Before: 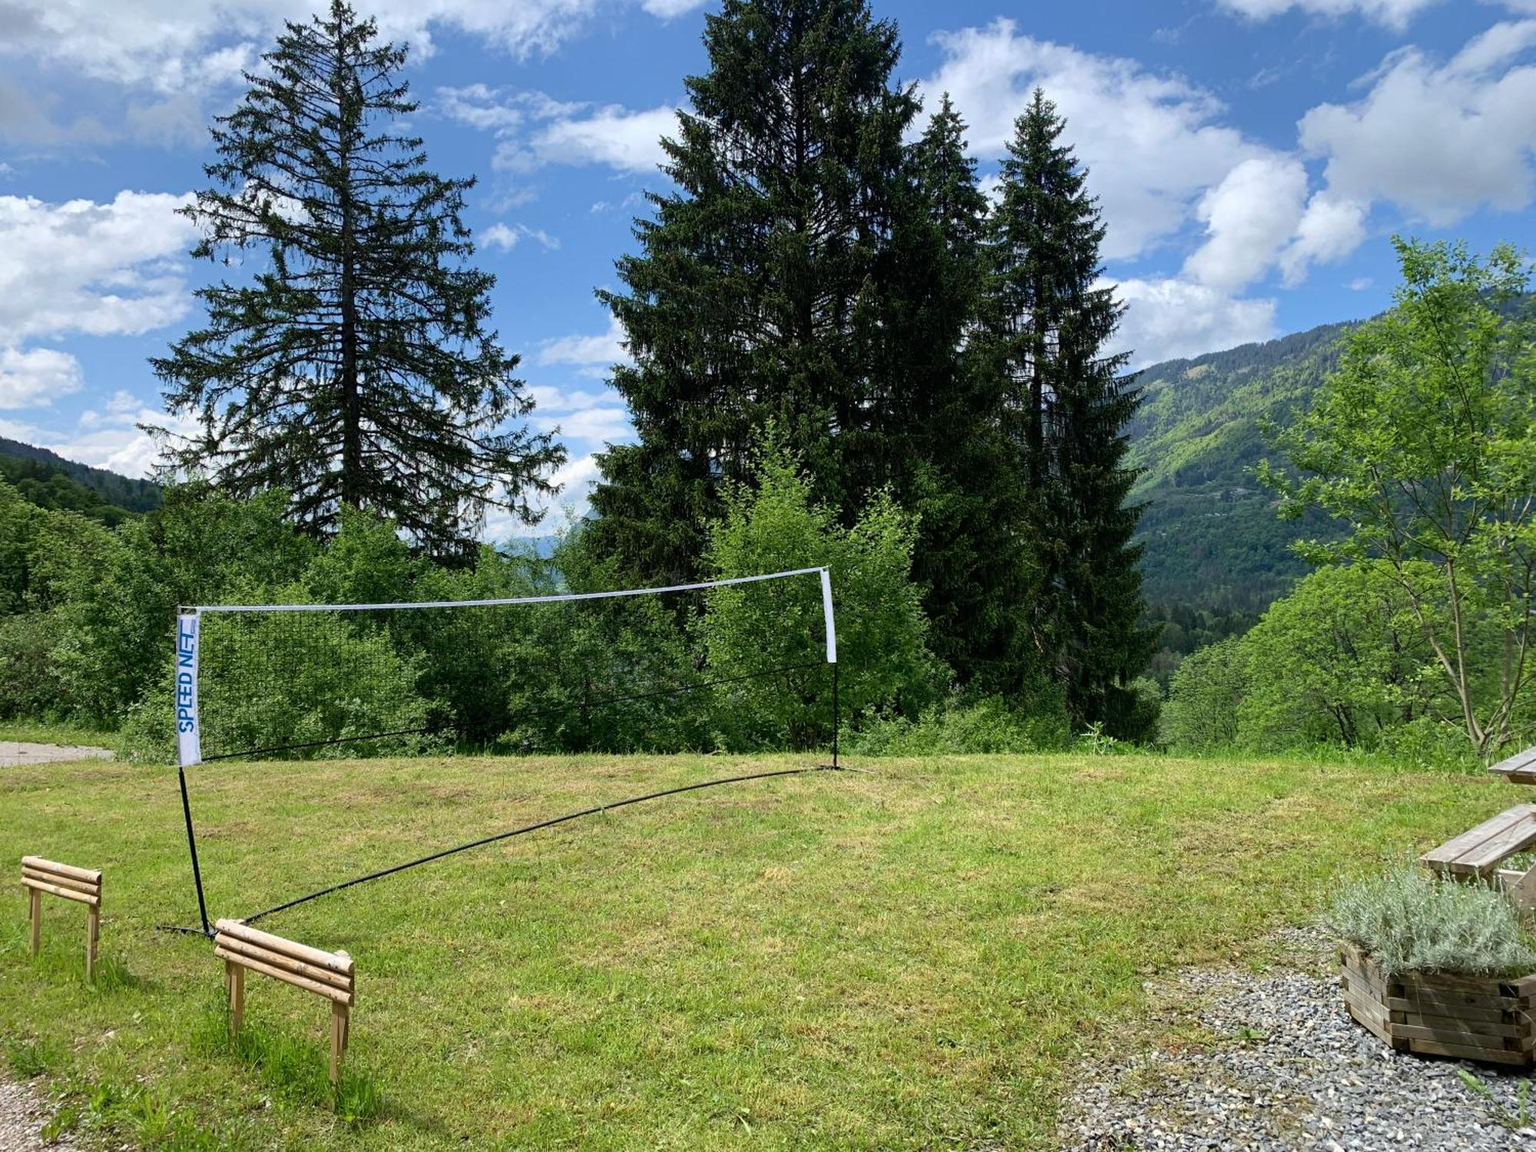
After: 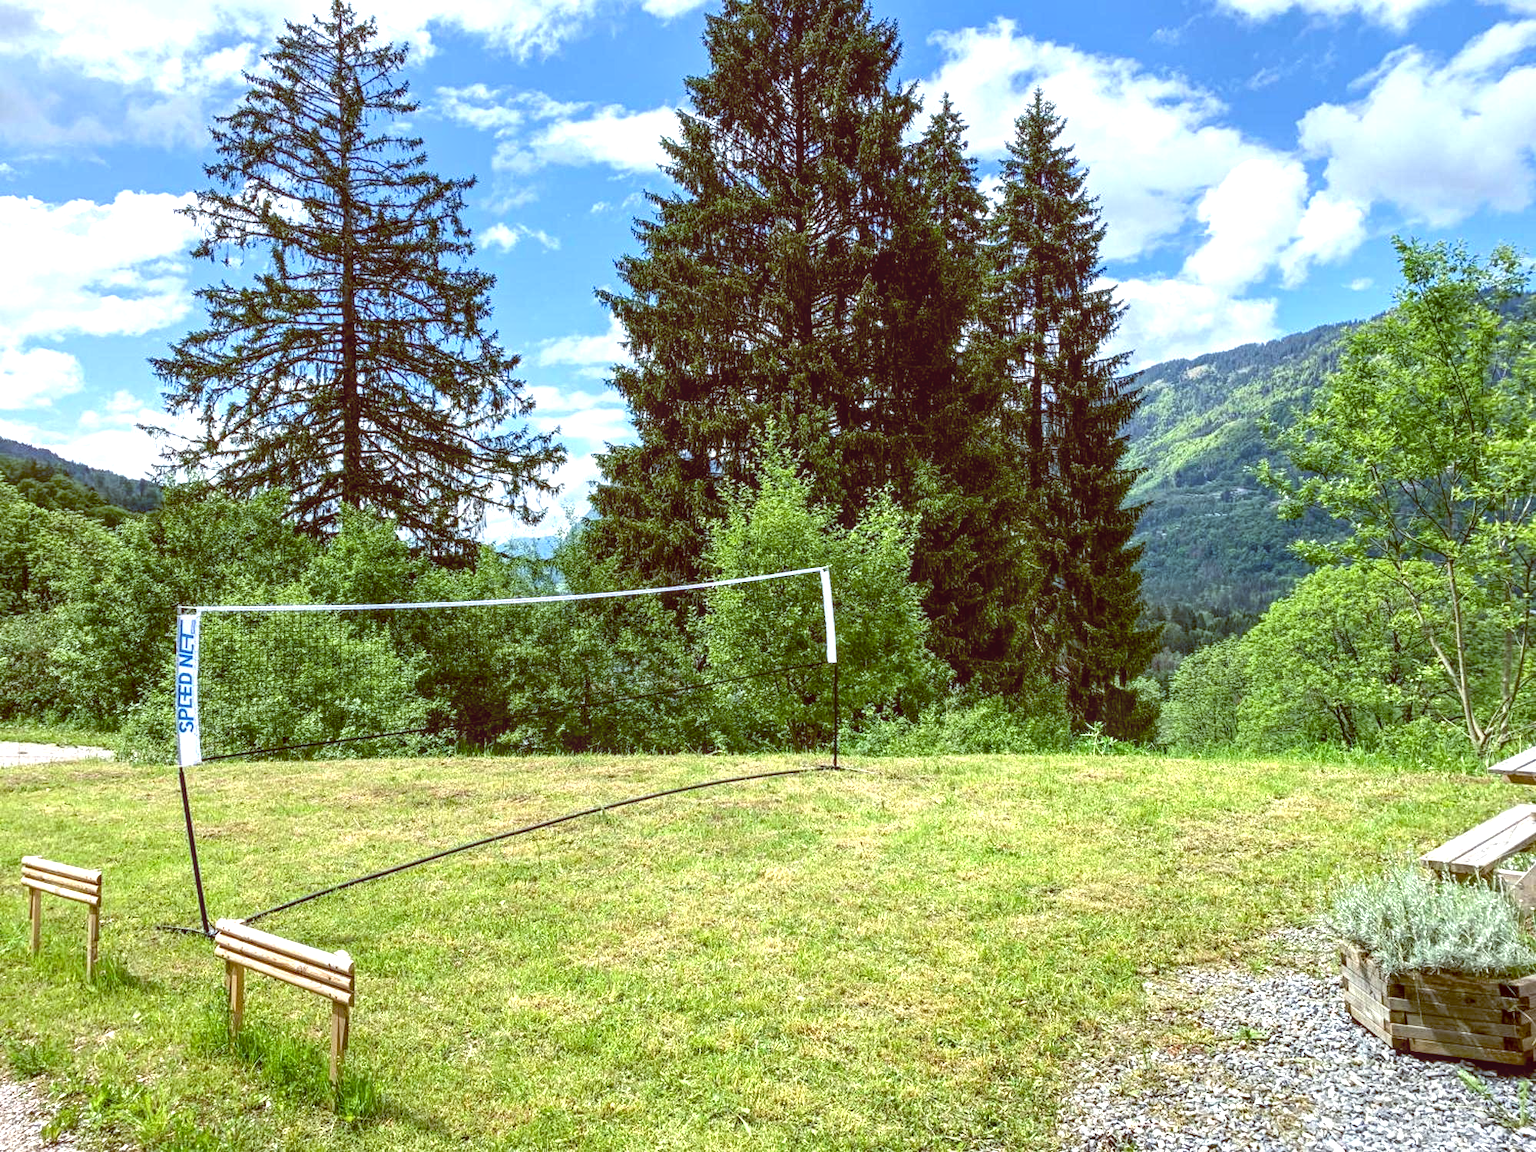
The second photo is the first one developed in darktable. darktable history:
color balance: lift [1, 1.015, 1.004, 0.985], gamma [1, 0.958, 0.971, 1.042], gain [1, 0.956, 0.977, 1.044]
local contrast: highlights 0%, shadows 0%, detail 133%
exposure: exposure 1 EV, compensate highlight preservation false
